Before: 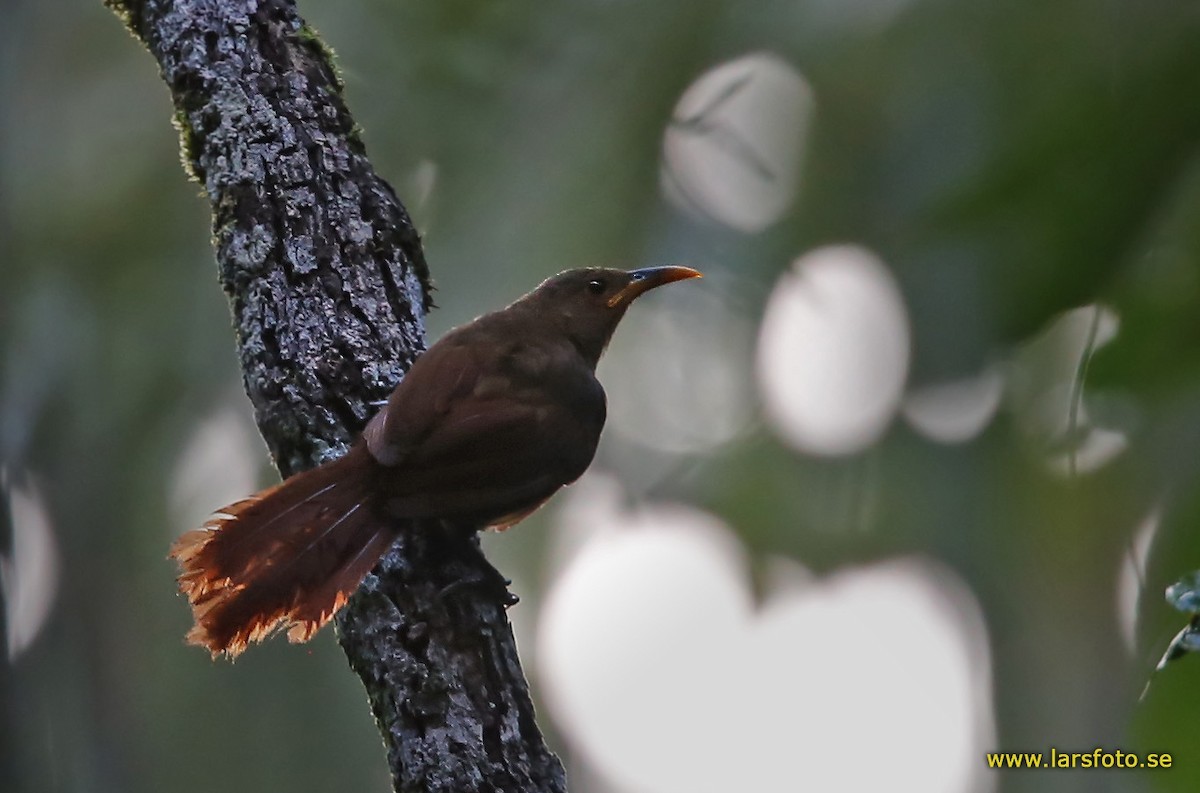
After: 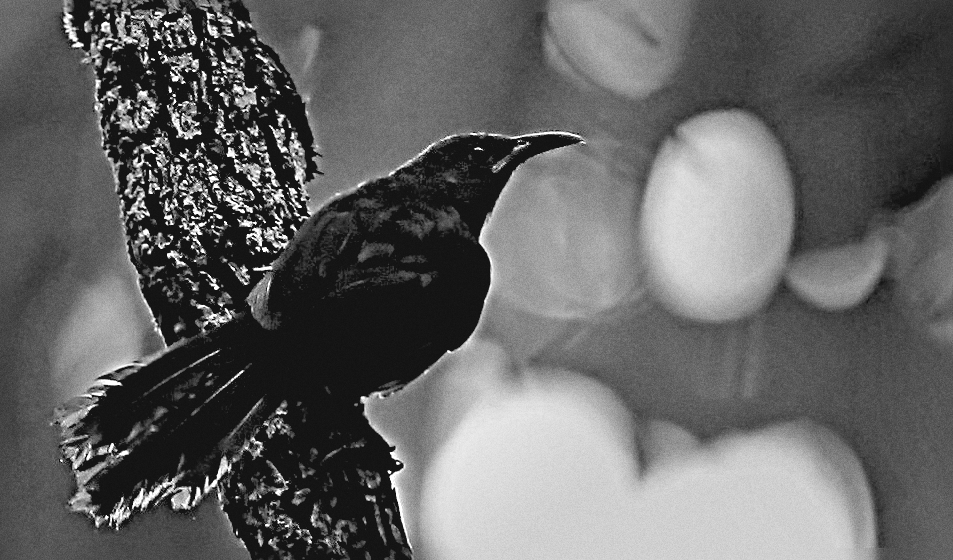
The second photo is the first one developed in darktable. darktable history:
exposure: compensate highlight preservation false
color correction: highlights a* 10.44, highlights b* 30.04, shadows a* 2.73, shadows b* 17.51, saturation 1.72
sharpen: radius 6.3, amount 1.8, threshold 0
color balance: lift [0.975, 0.993, 1, 1.015], gamma [1.1, 1, 1, 0.945], gain [1, 1.04, 1, 0.95]
grain: coarseness 0.09 ISO
contrast brightness saturation: contrast -0.1, brightness 0.05, saturation 0.08
monochrome: a 2.21, b -1.33, size 2.2
crop: left 9.712%, top 16.928%, right 10.845%, bottom 12.332%
